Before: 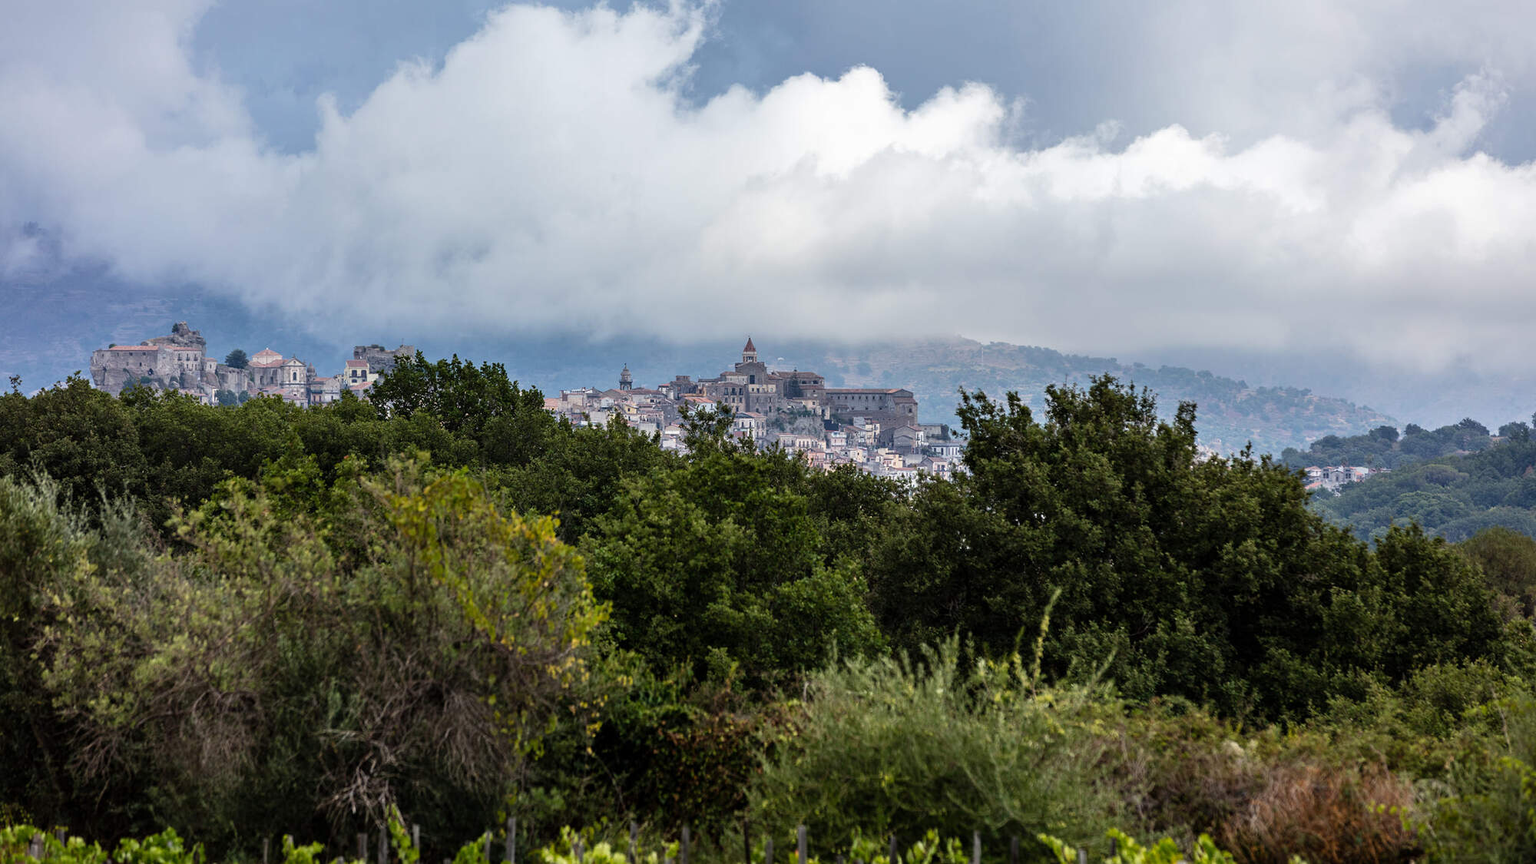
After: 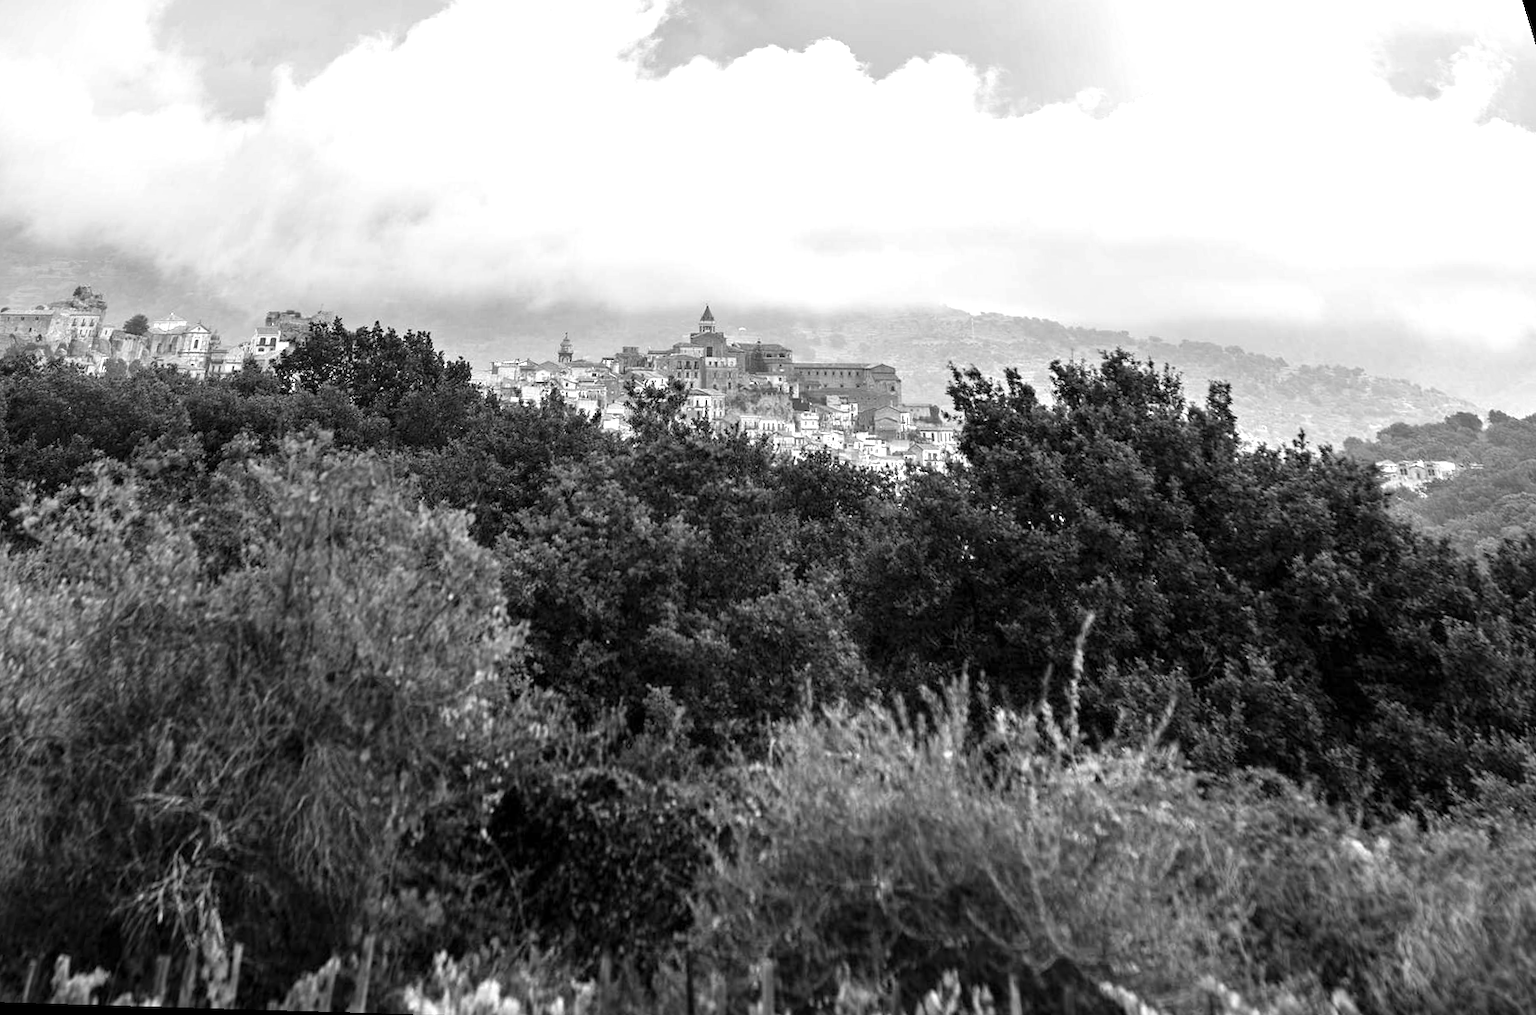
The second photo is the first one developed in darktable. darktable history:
color calibration: output gray [0.267, 0.423, 0.261, 0], illuminant same as pipeline (D50), adaptation none (bypass)
exposure: exposure 0.943 EV, compensate highlight preservation false
rotate and perspective: rotation 0.72°, lens shift (vertical) -0.352, lens shift (horizontal) -0.051, crop left 0.152, crop right 0.859, crop top 0.019, crop bottom 0.964
